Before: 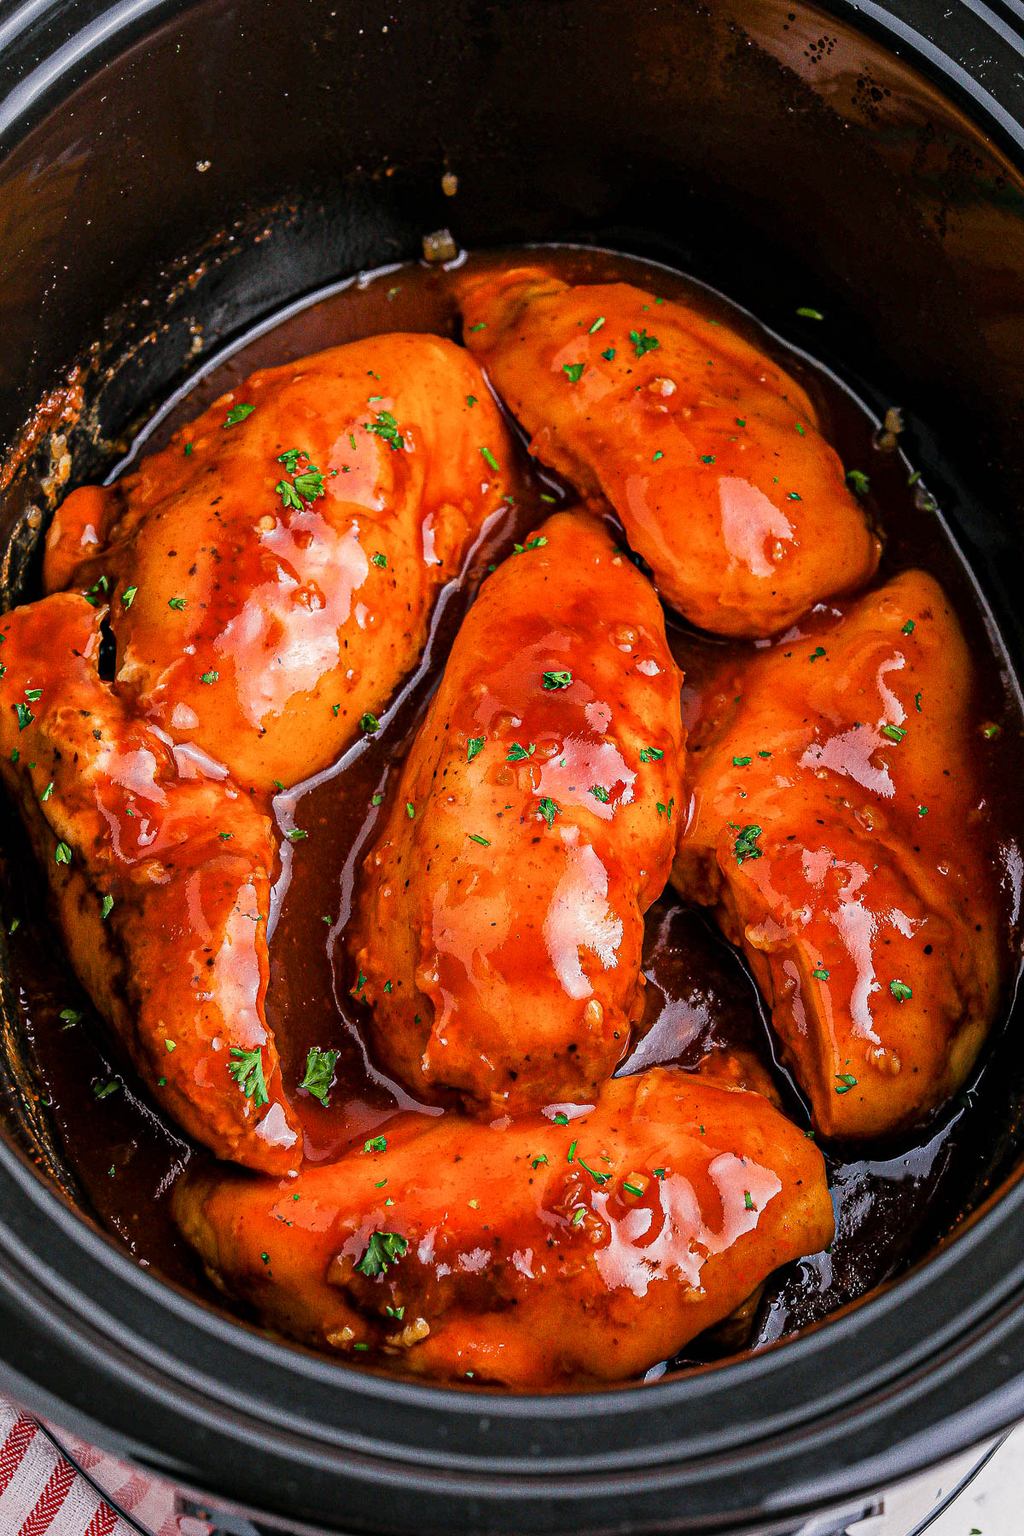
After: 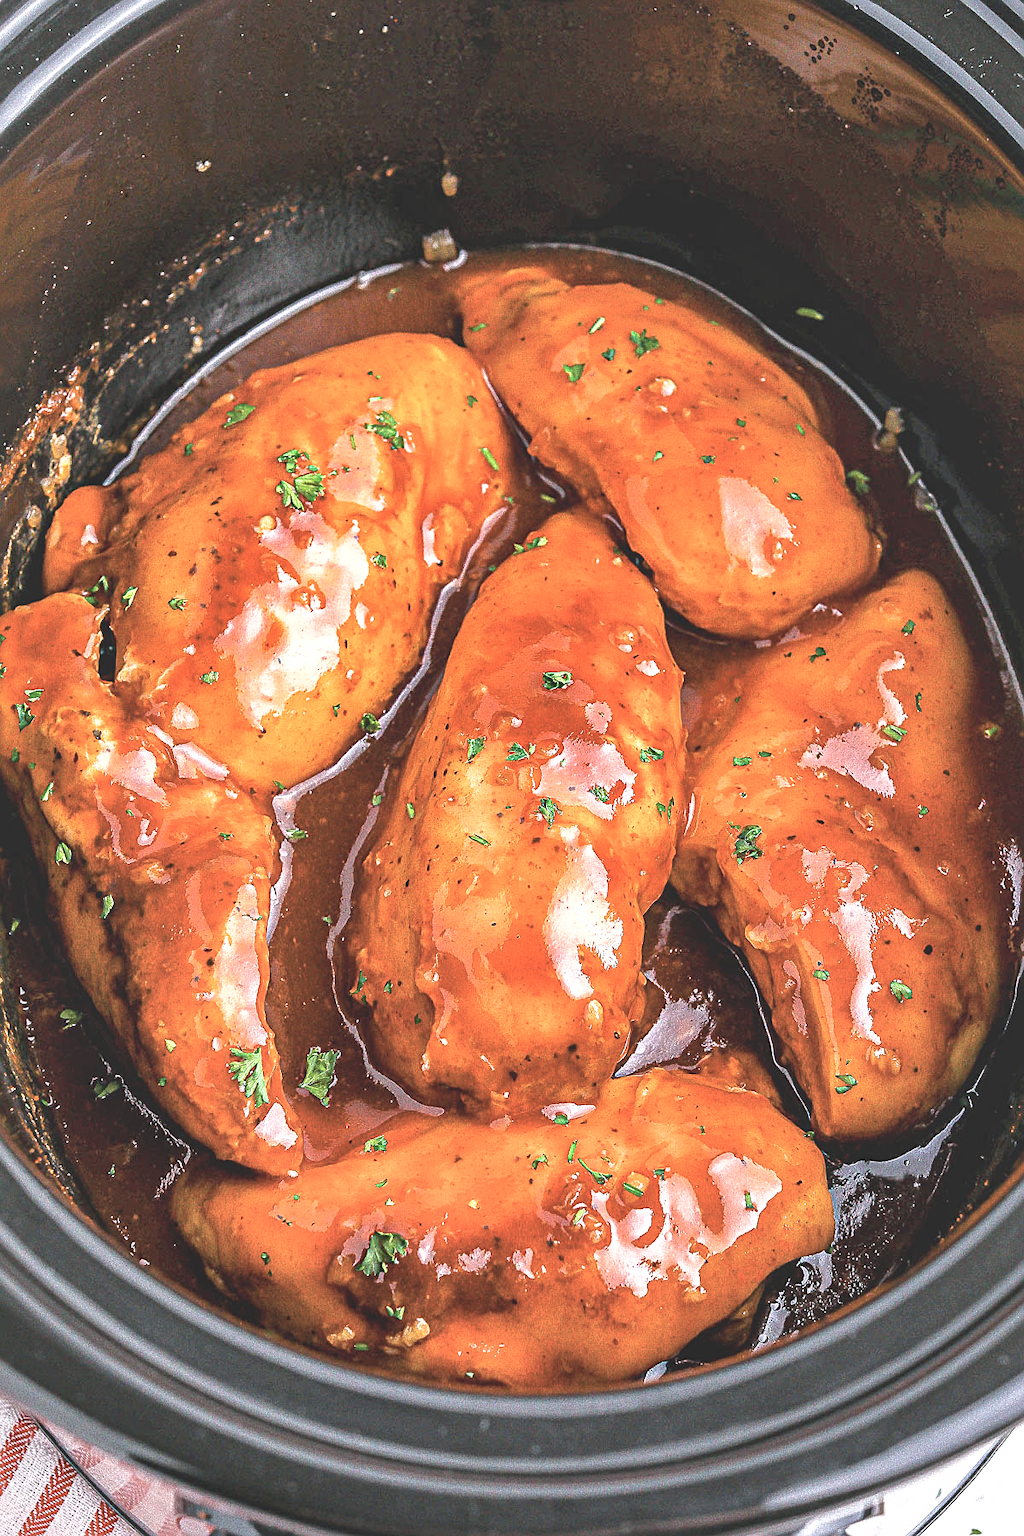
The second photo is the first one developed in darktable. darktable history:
exposure: black level correction 0, exposure 1.45 EV, compensate exposure bias true, compensate highlight preservation false
contrast brightness saturation: contrast -0.259, saturation -0.443
shadows and highlights: on, module defaults
sharpen: on, module defaults
